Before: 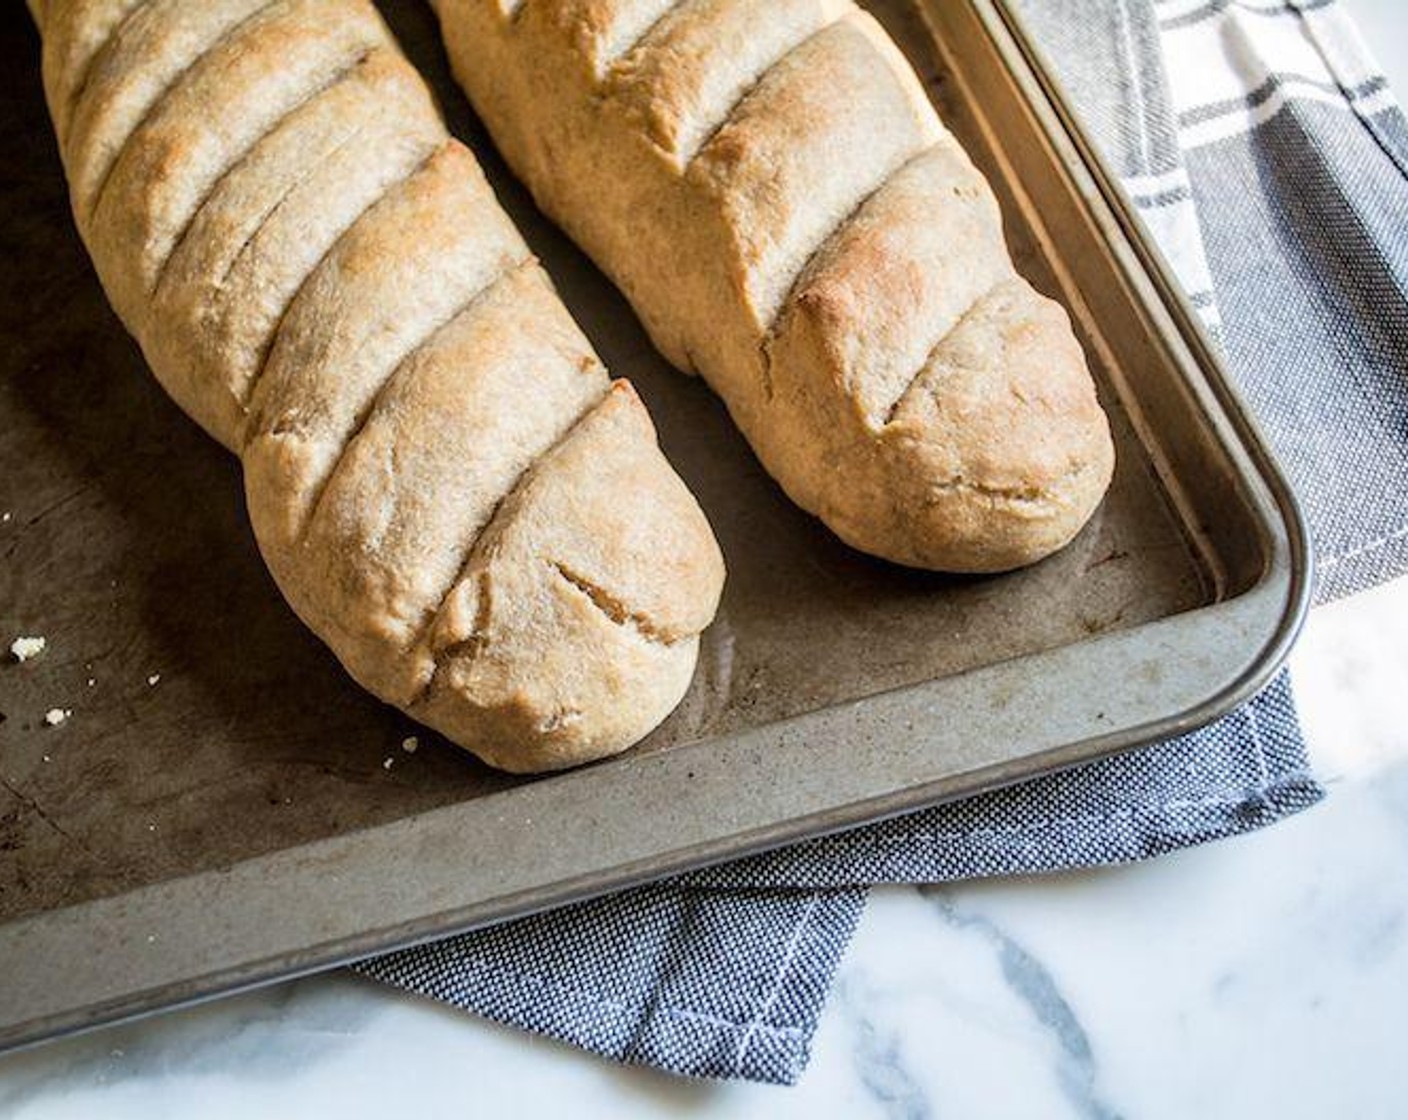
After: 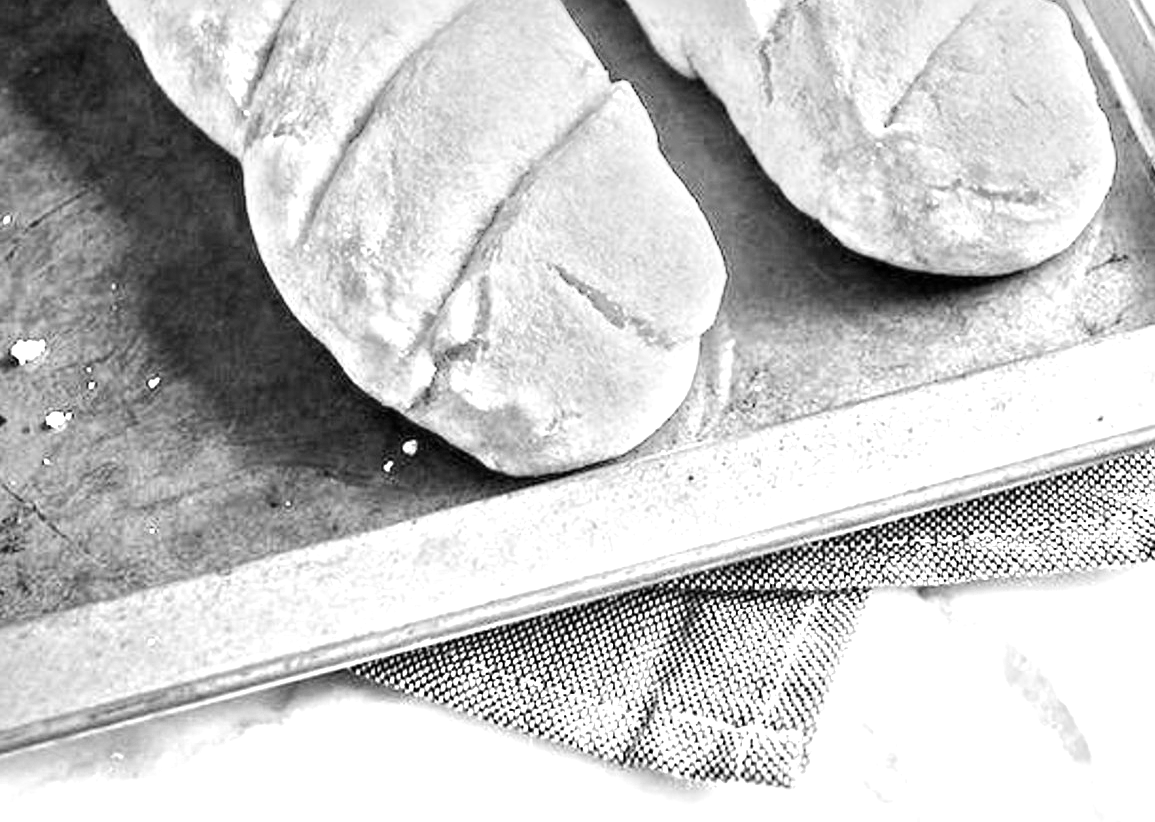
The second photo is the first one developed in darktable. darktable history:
color balance rgb: linear chroma grading › shadows 10%, linear chroma grading › highlights 10%, linear chroma grading › global chroma 15%, linear chroma grading › mid-tones 15%, perceptual saturation grading › global saturation 40%, perceptual saturation grading › highlights -25%, perceptual saturation grading › mid-tones 35%, perceptual saturation grading › shadows 35%, perceptual brilliance grading › global brilliance 11.29%, global vibrance 11.29%
crop: top 26.531%, right 17.959%
white balance: red 4.26, blue 1.802
monochrome: on, module defaults
